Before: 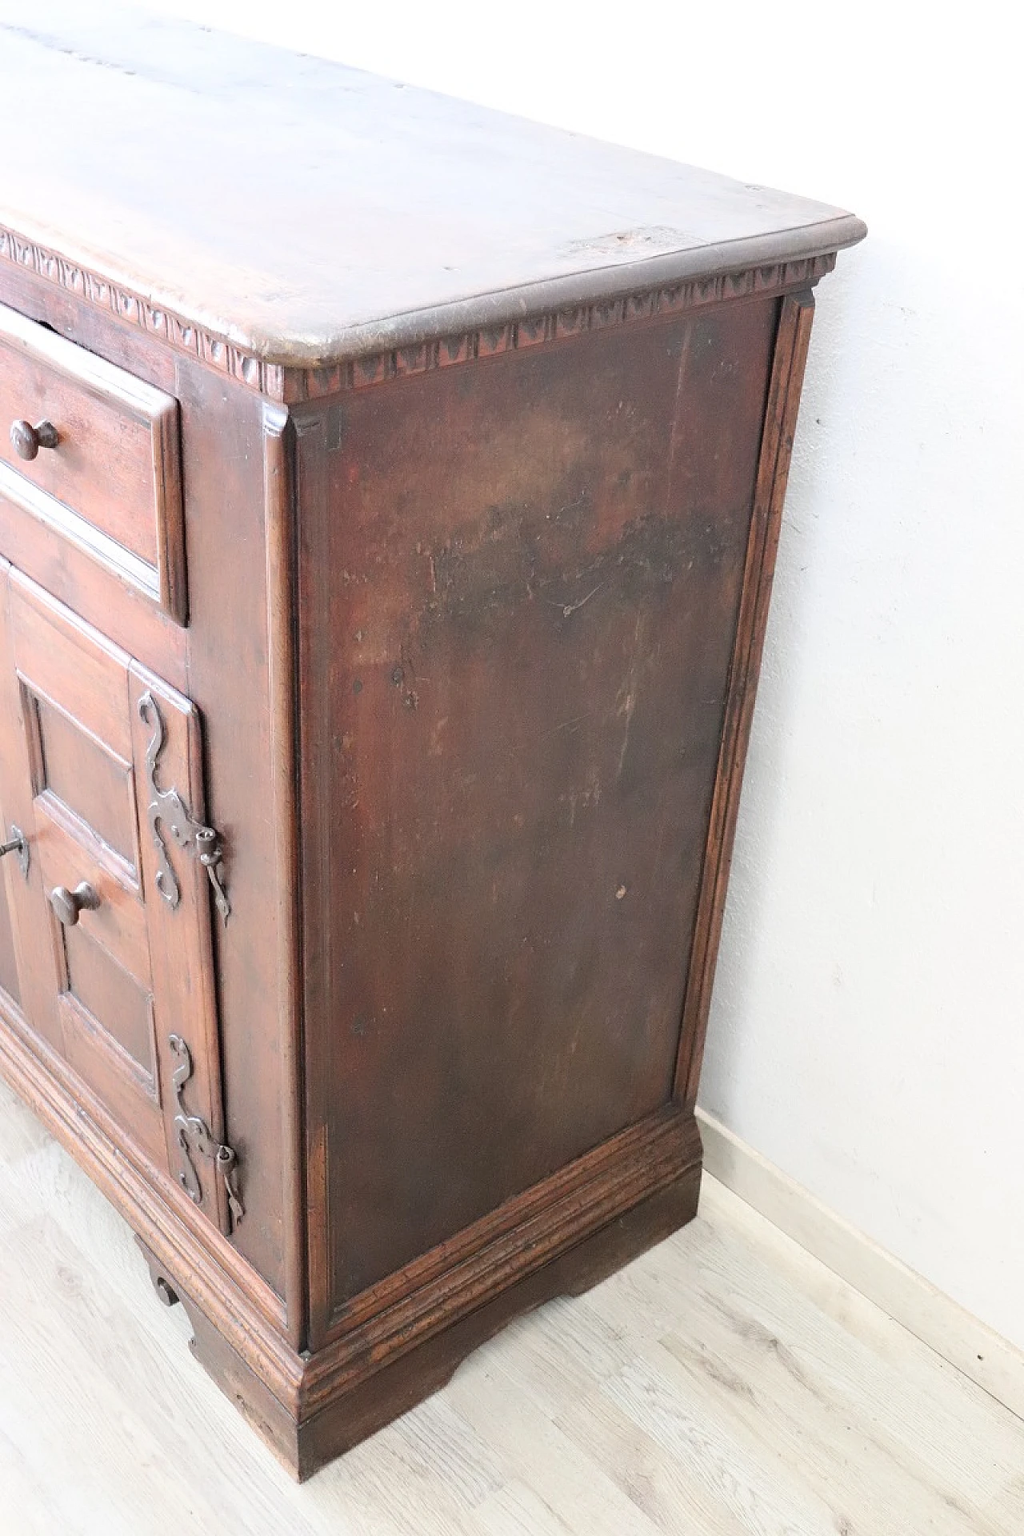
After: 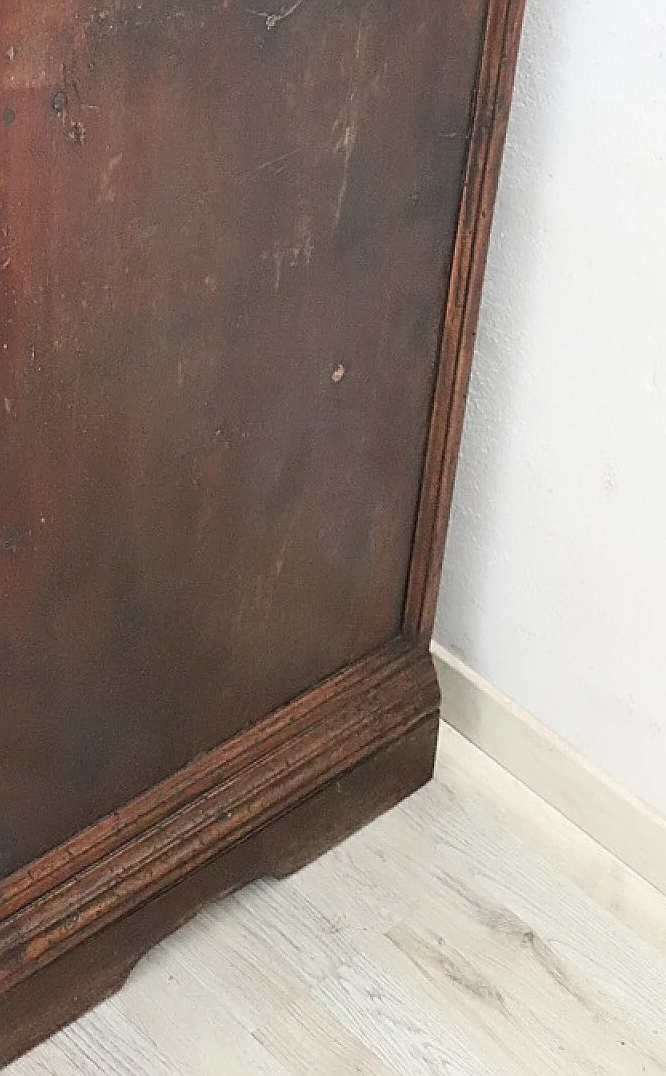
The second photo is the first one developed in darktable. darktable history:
sharpen: on, module defaults
crop: left 34.283%, top 38.696%, right 13.639%, bottom 5.251%
